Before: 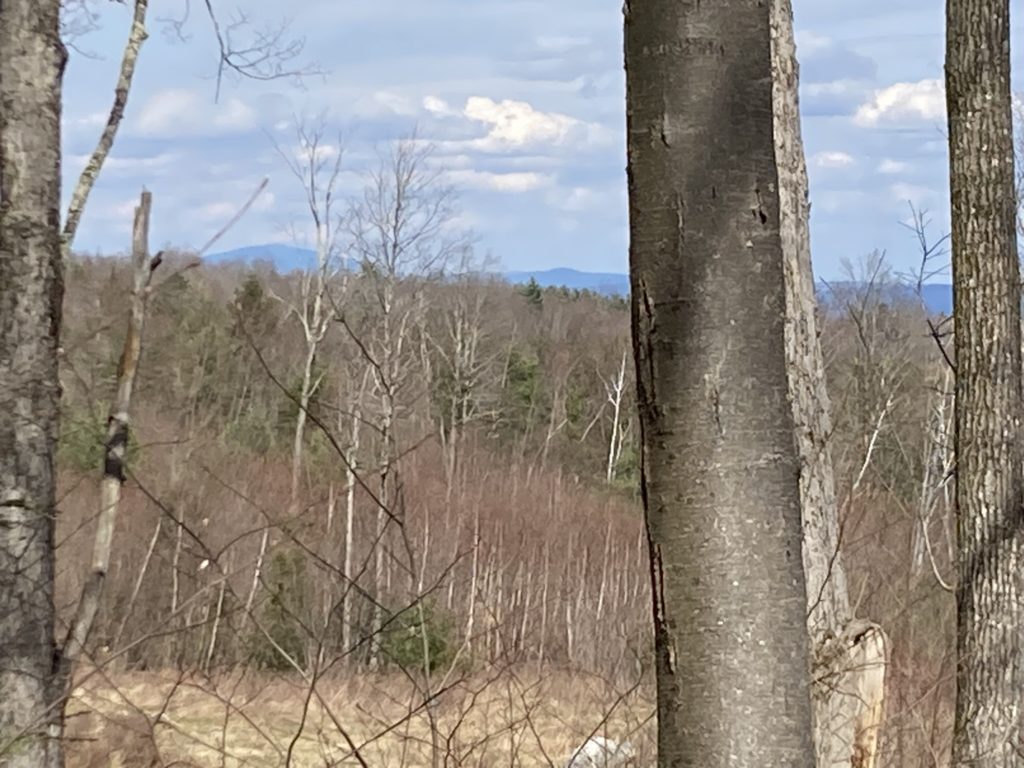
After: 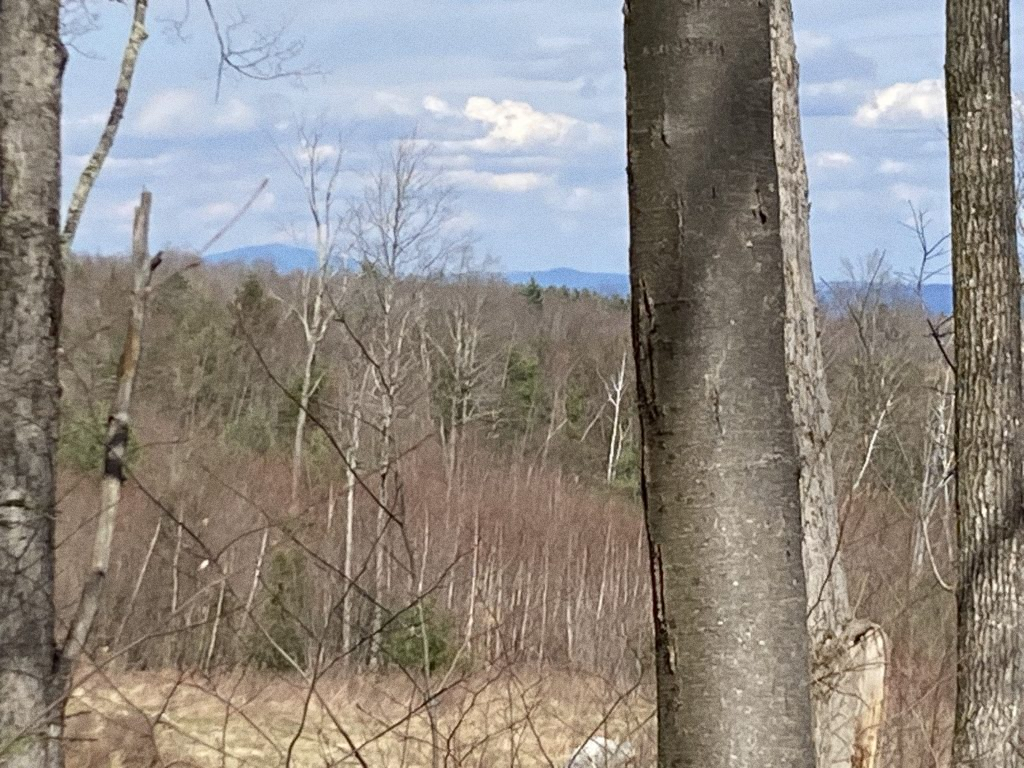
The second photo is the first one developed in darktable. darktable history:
color balance: input saturation 99%
grain: coarseness 0.47 ISO
